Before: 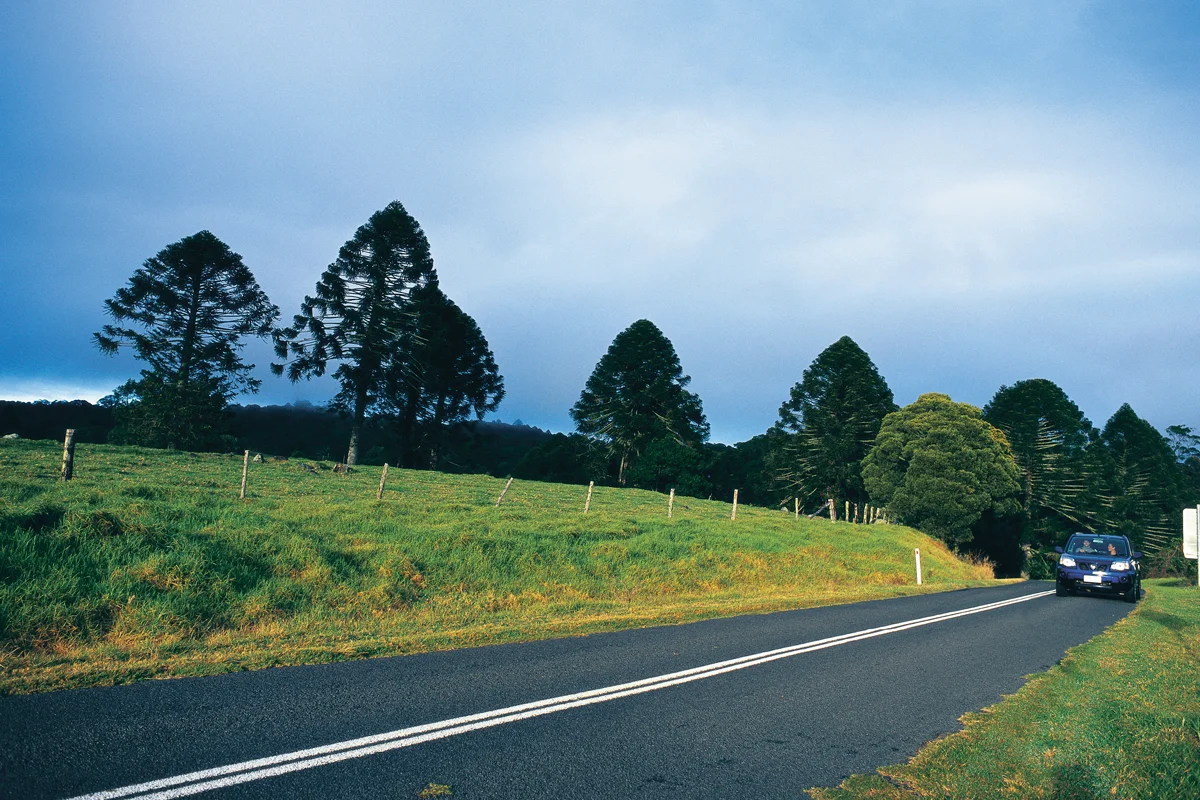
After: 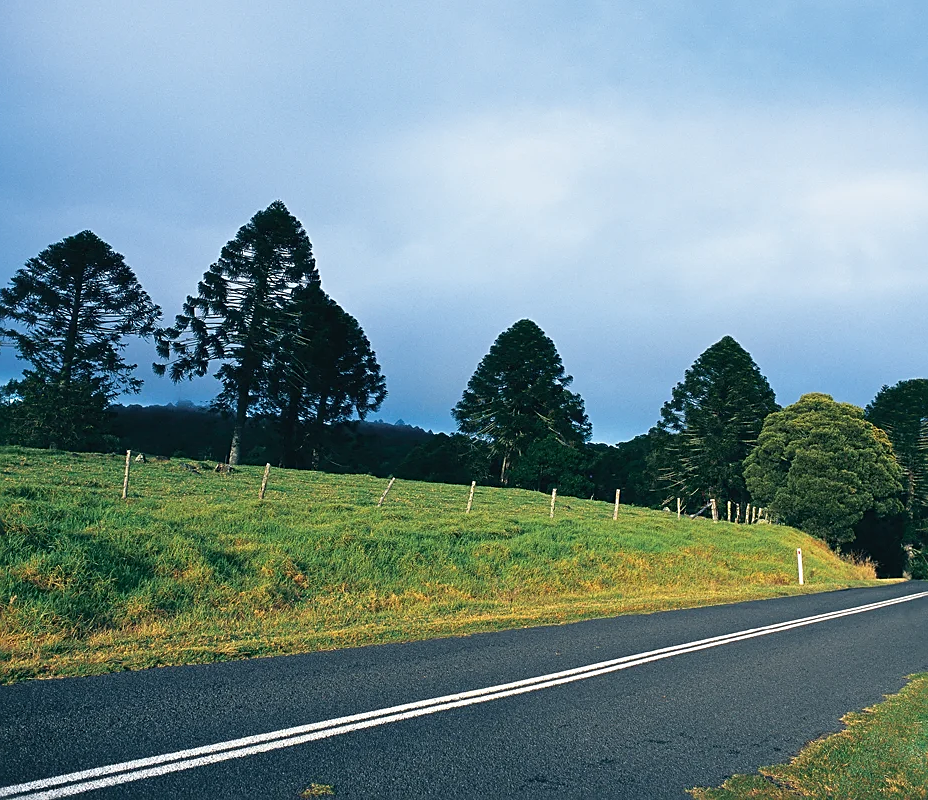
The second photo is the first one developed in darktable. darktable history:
crop: left 9.868%, right 12.488%
sharpen: on, module defaults
